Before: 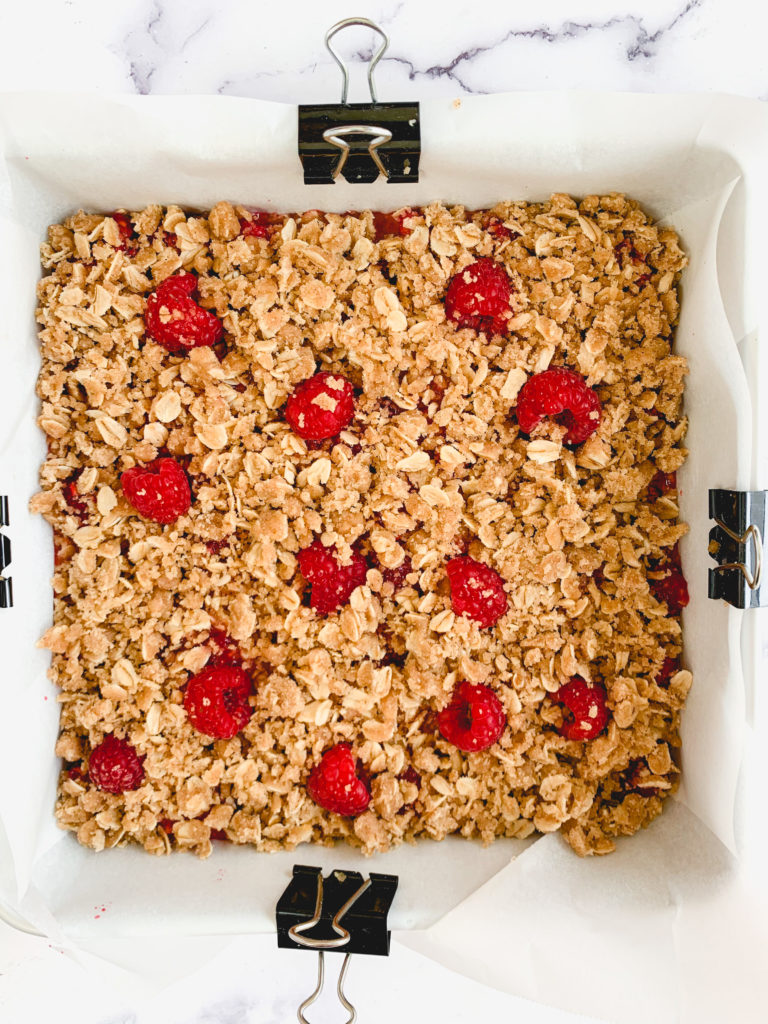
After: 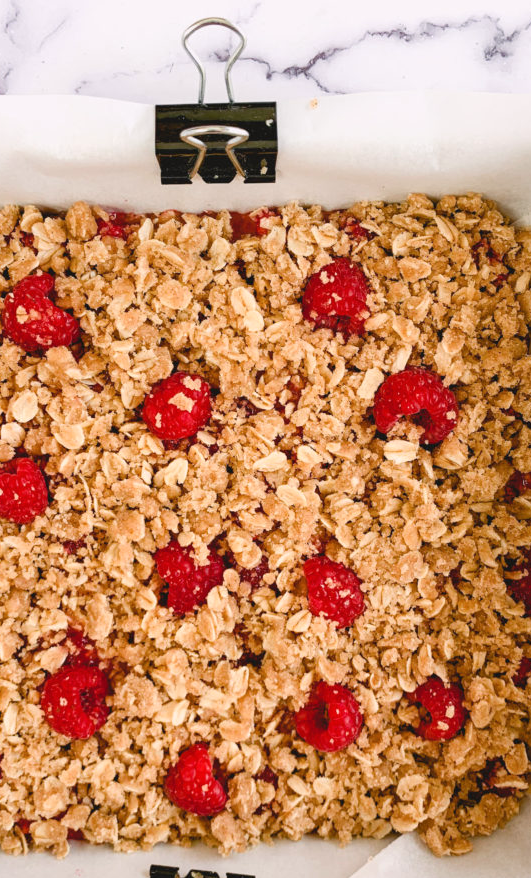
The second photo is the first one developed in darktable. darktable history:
crop: left 18.74%, right 12.07%, bottom 14.17%
color correction: highlights a* 3.15, highlights b* -1.37, shadows a* -0.068, shadows b* 1.76, saturation 0.977
